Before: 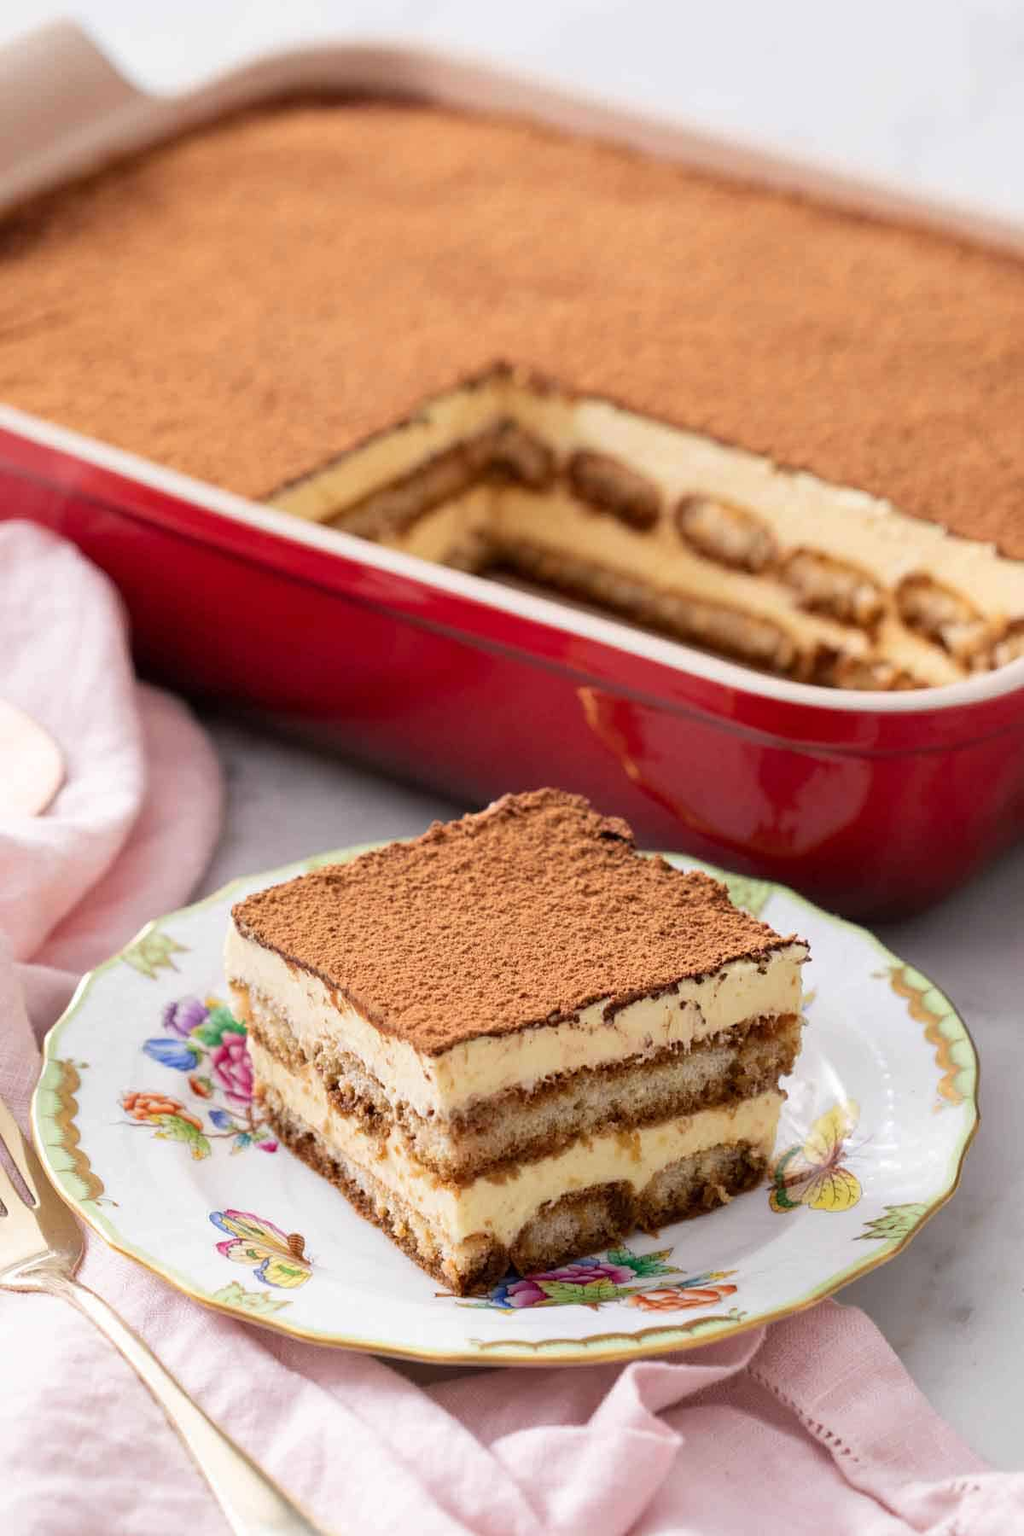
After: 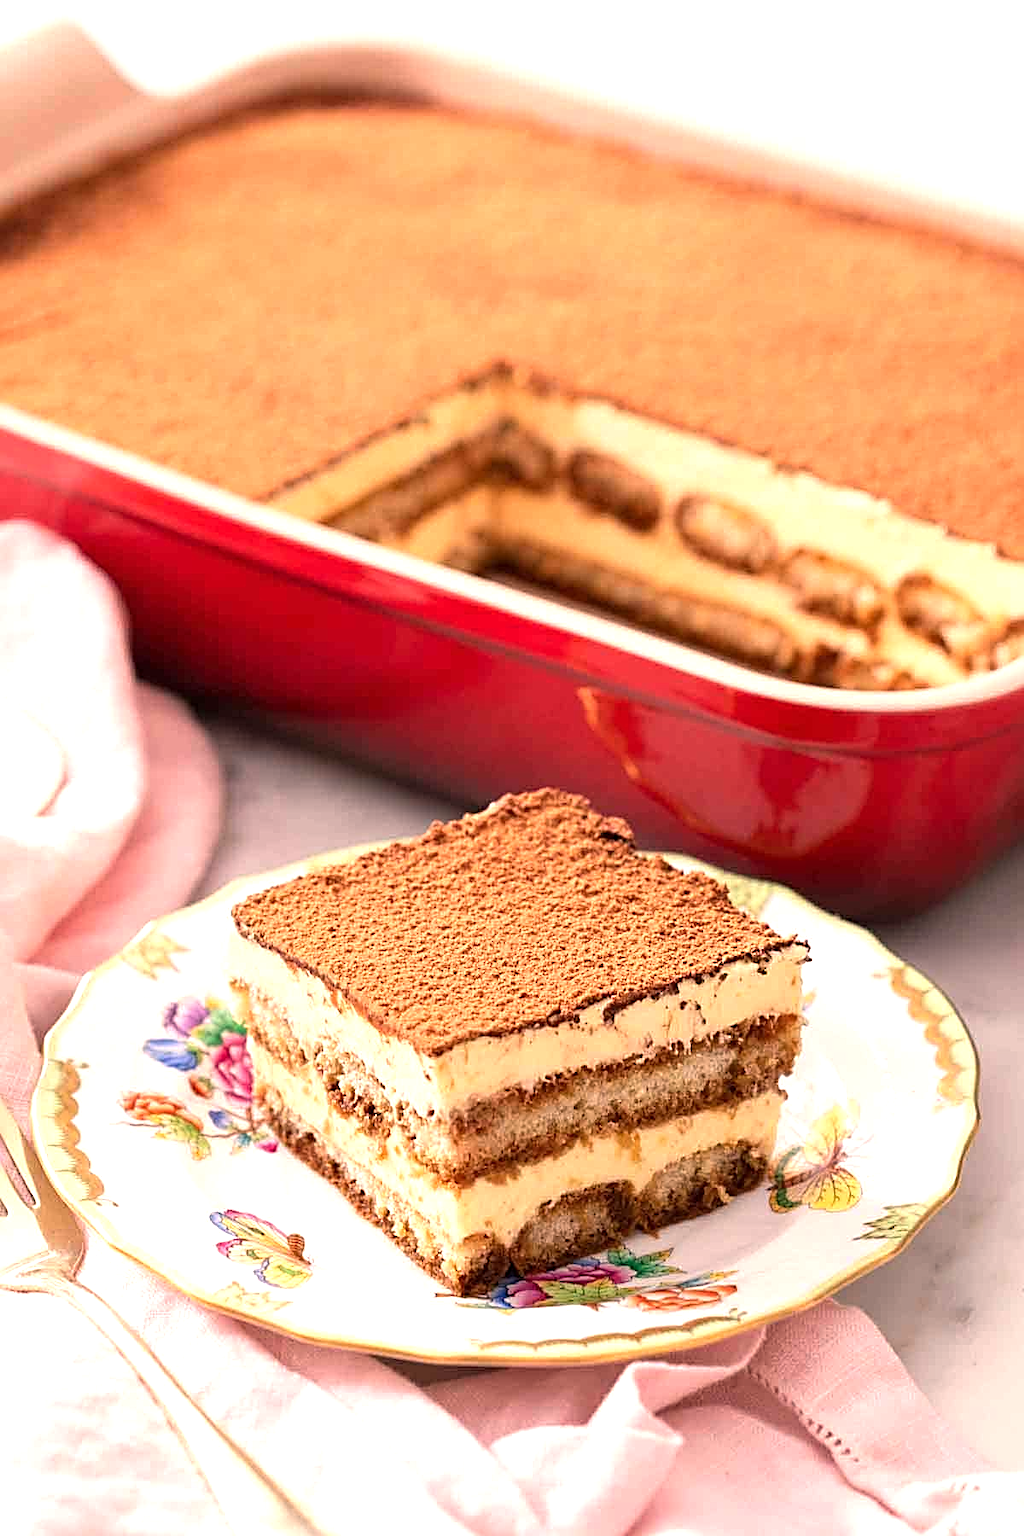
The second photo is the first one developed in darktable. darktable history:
exposure: exposure 0.574 EV, compensate highlight preservation false
sharpen: radius 2.676, amount 0.669
white balance: red 1.127, blue 0.943
